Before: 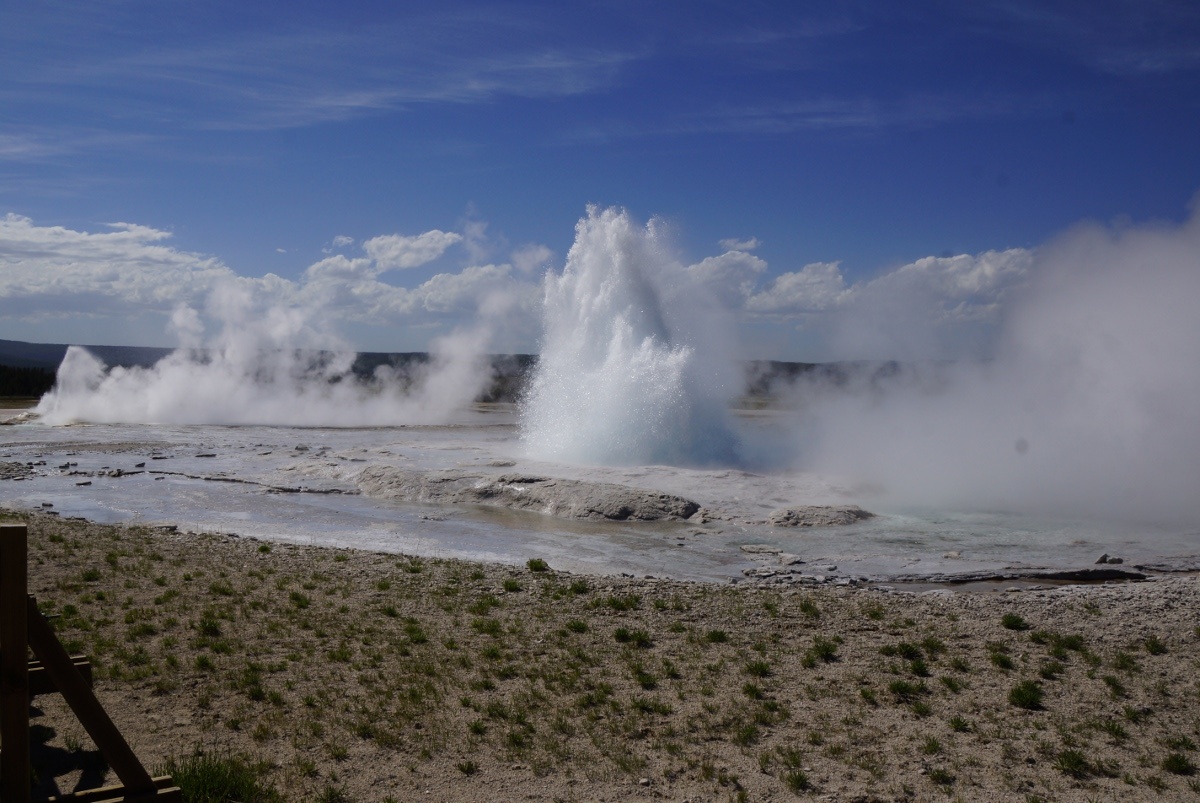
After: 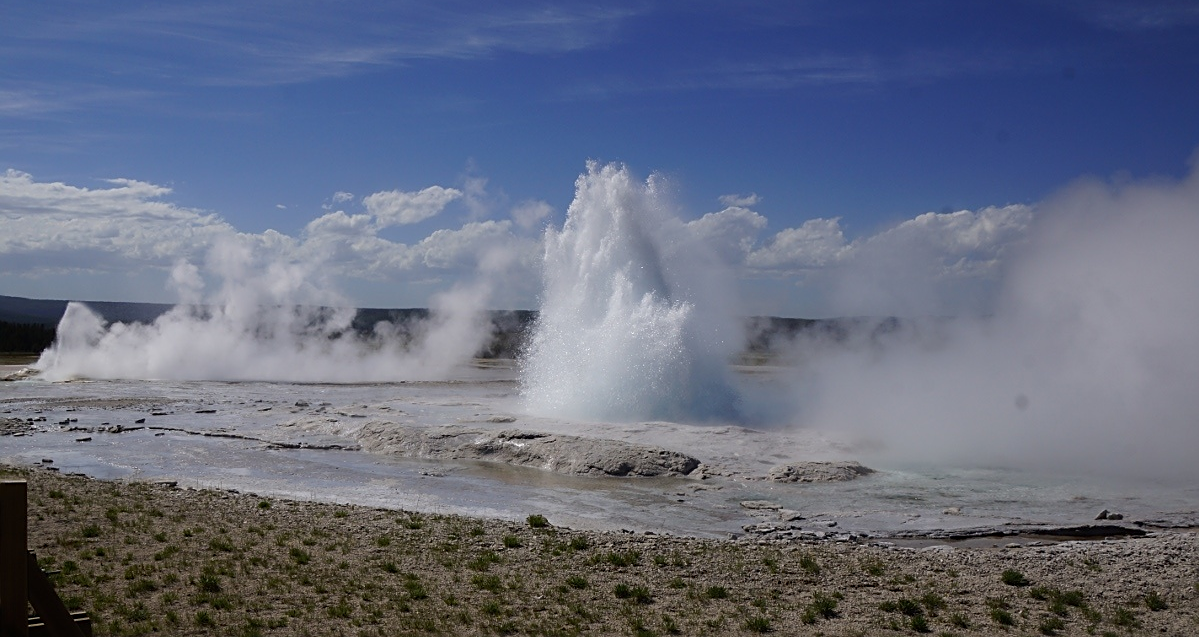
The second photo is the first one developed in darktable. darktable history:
crop and rotate: top 5.655%, bottom 14.909%
sharpen: on, module defaults
